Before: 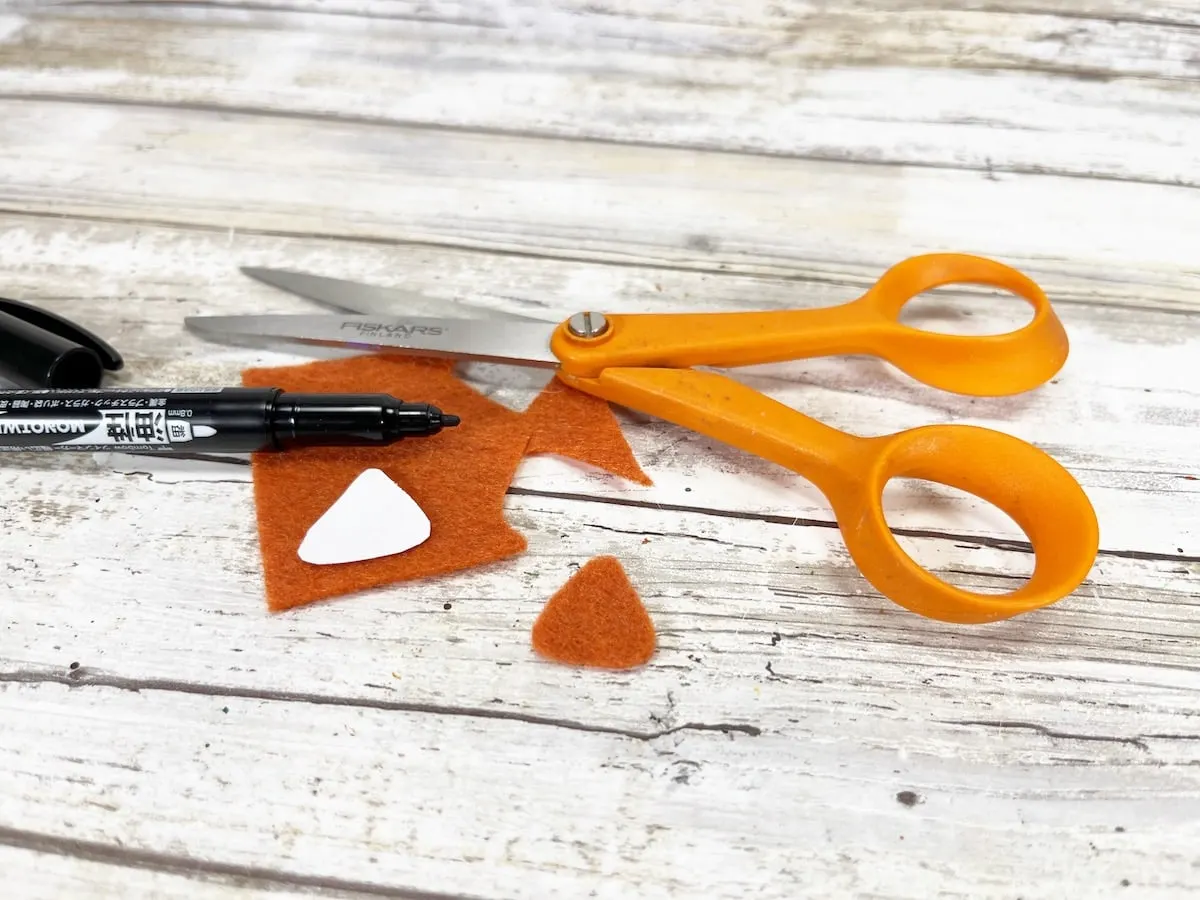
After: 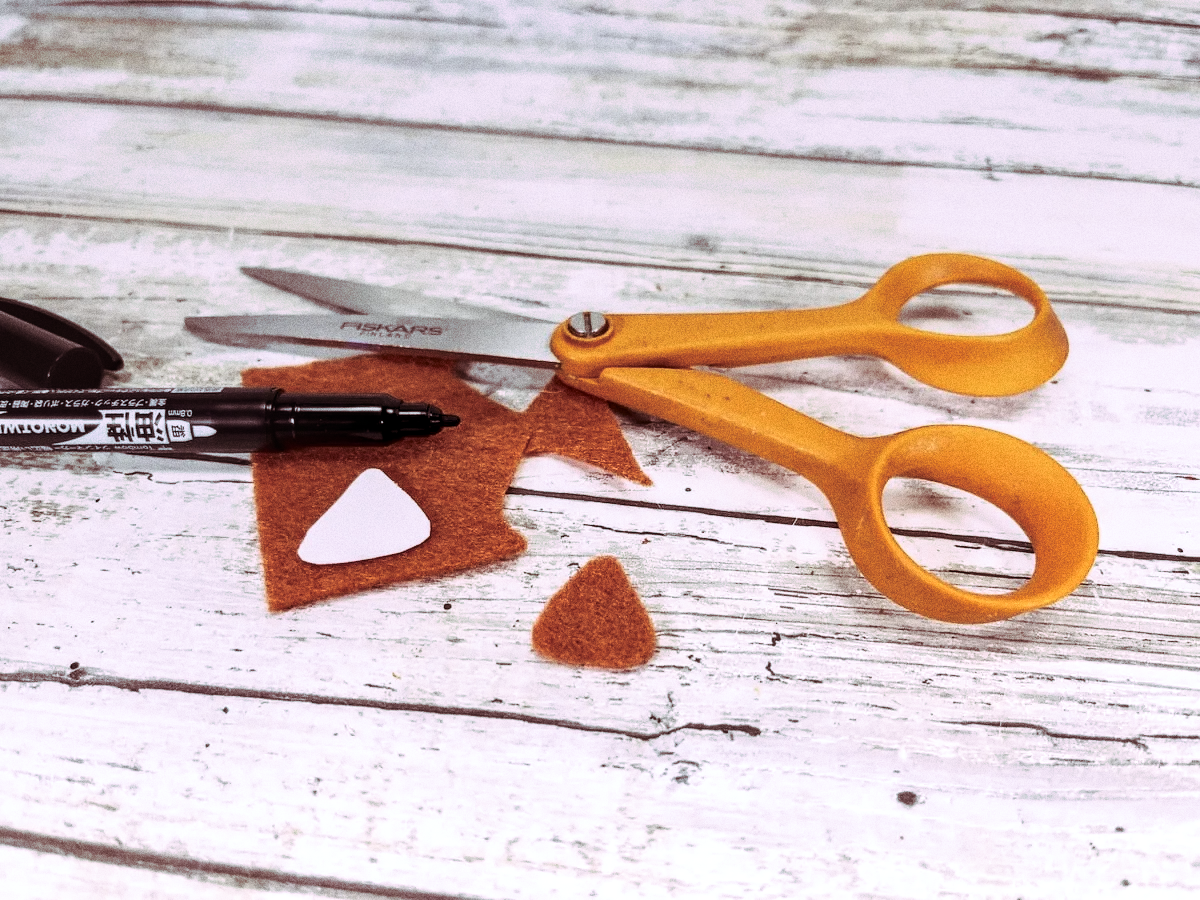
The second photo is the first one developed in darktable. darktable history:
graduated density: rotation -0.352°, offset 57.64
grain: coarseness 11.82 ISO, strength 36.67%, mid-tones bias 74.17%
local contrast: on, module defaults
white balance: emerald 1
split-toning: highlights › hue 298.8°, highlights › saturation 0.73, compress 41.76%
color correction: highlights a* -0.137, highlights b* -5.91, shadows a* -0.137, shadows b* -0.137
contrast brightness saturation: contrast 0.28
